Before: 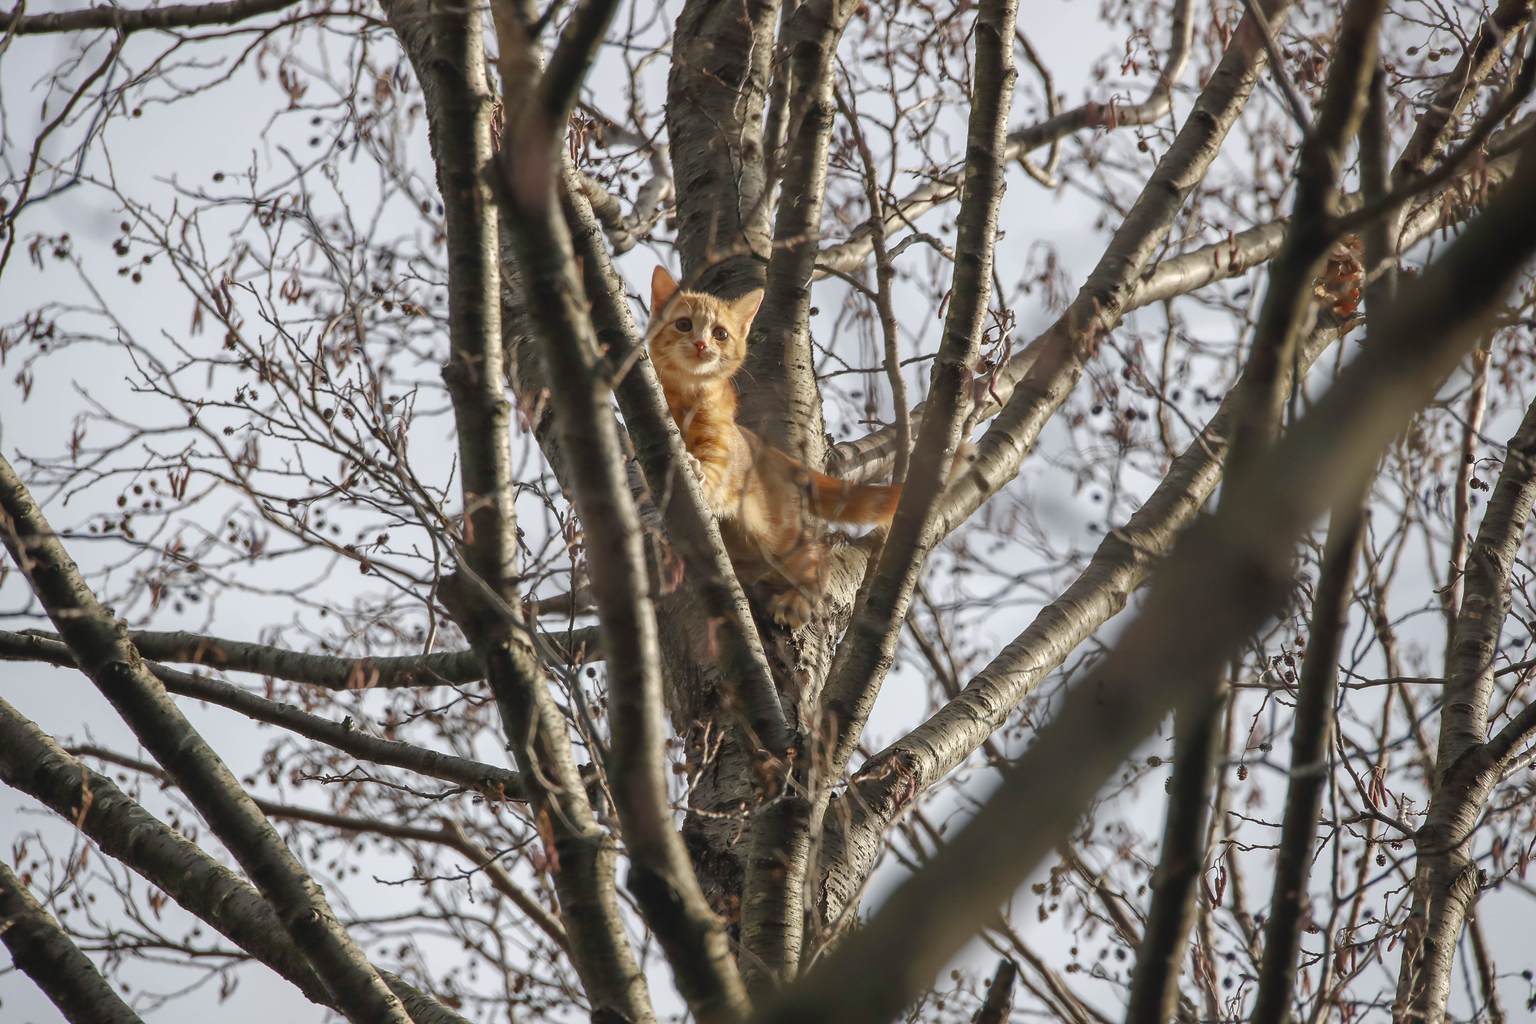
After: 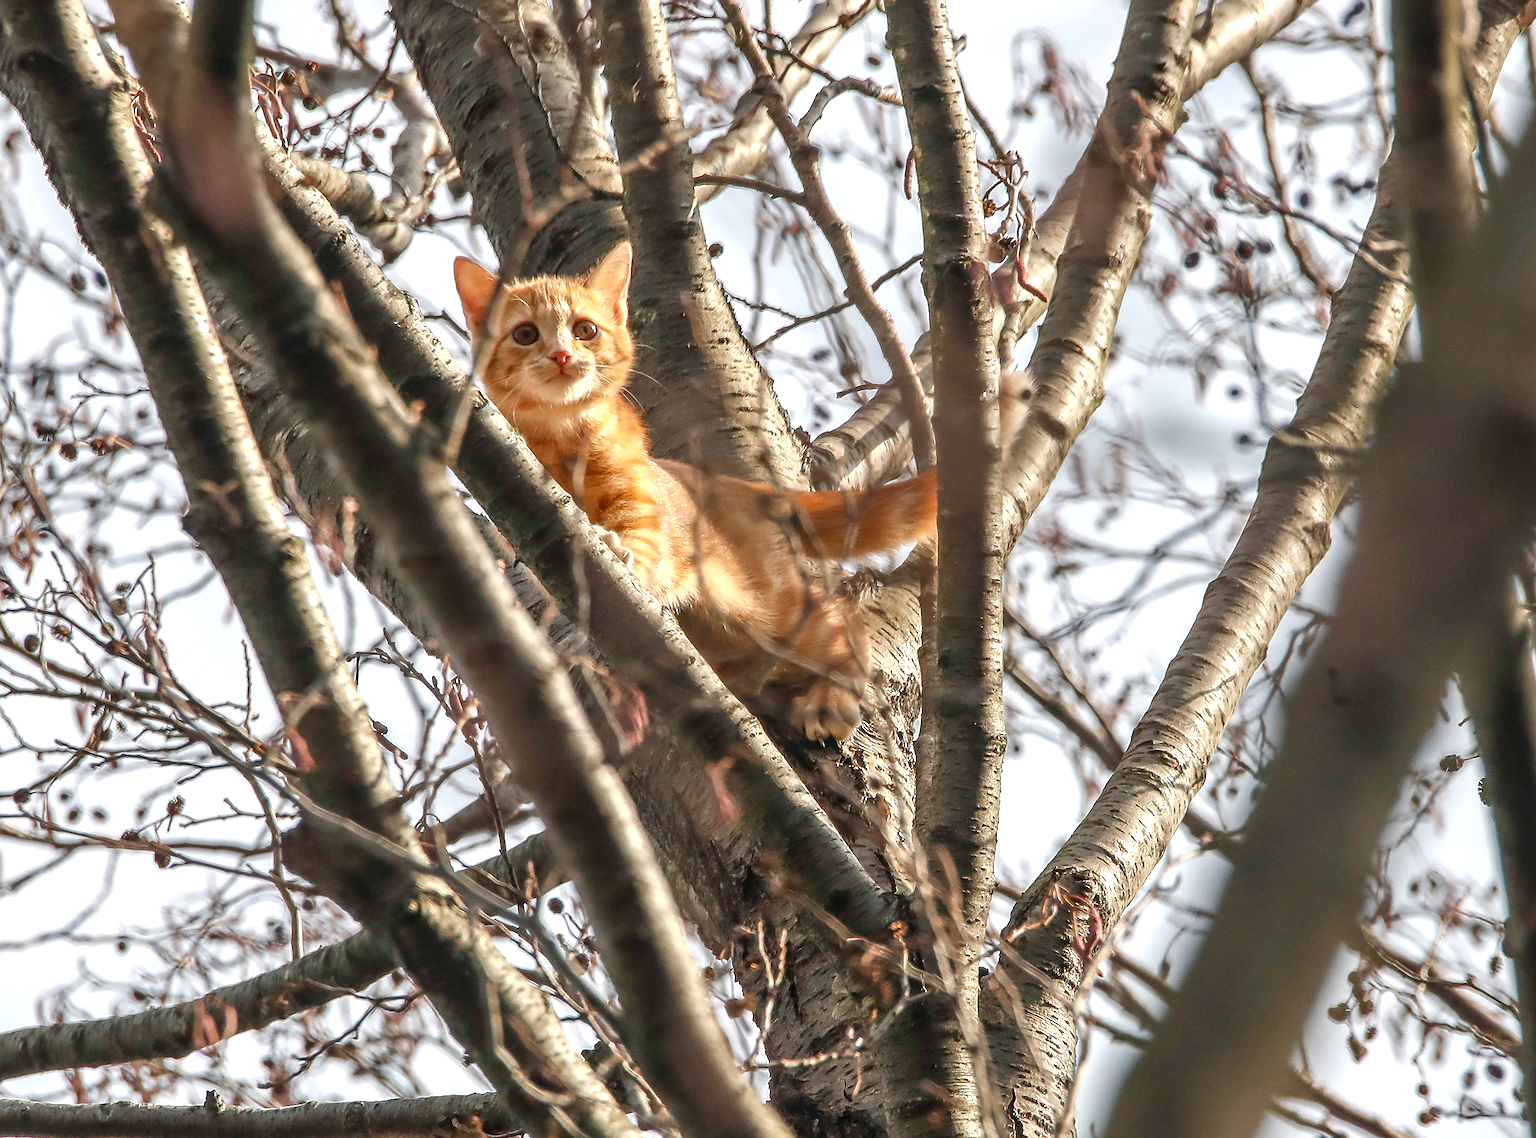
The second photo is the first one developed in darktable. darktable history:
exposure: exposure 0.554 EV, compensate highlight preservation false
levels: mode automatic
sharpen: on, module defaults
local contrast: on, module defaults
crop and rotate: angle 17.99°, left 6.888%, right 4.13%, bottom 1.073%
tone equalizer: on, module defaults
